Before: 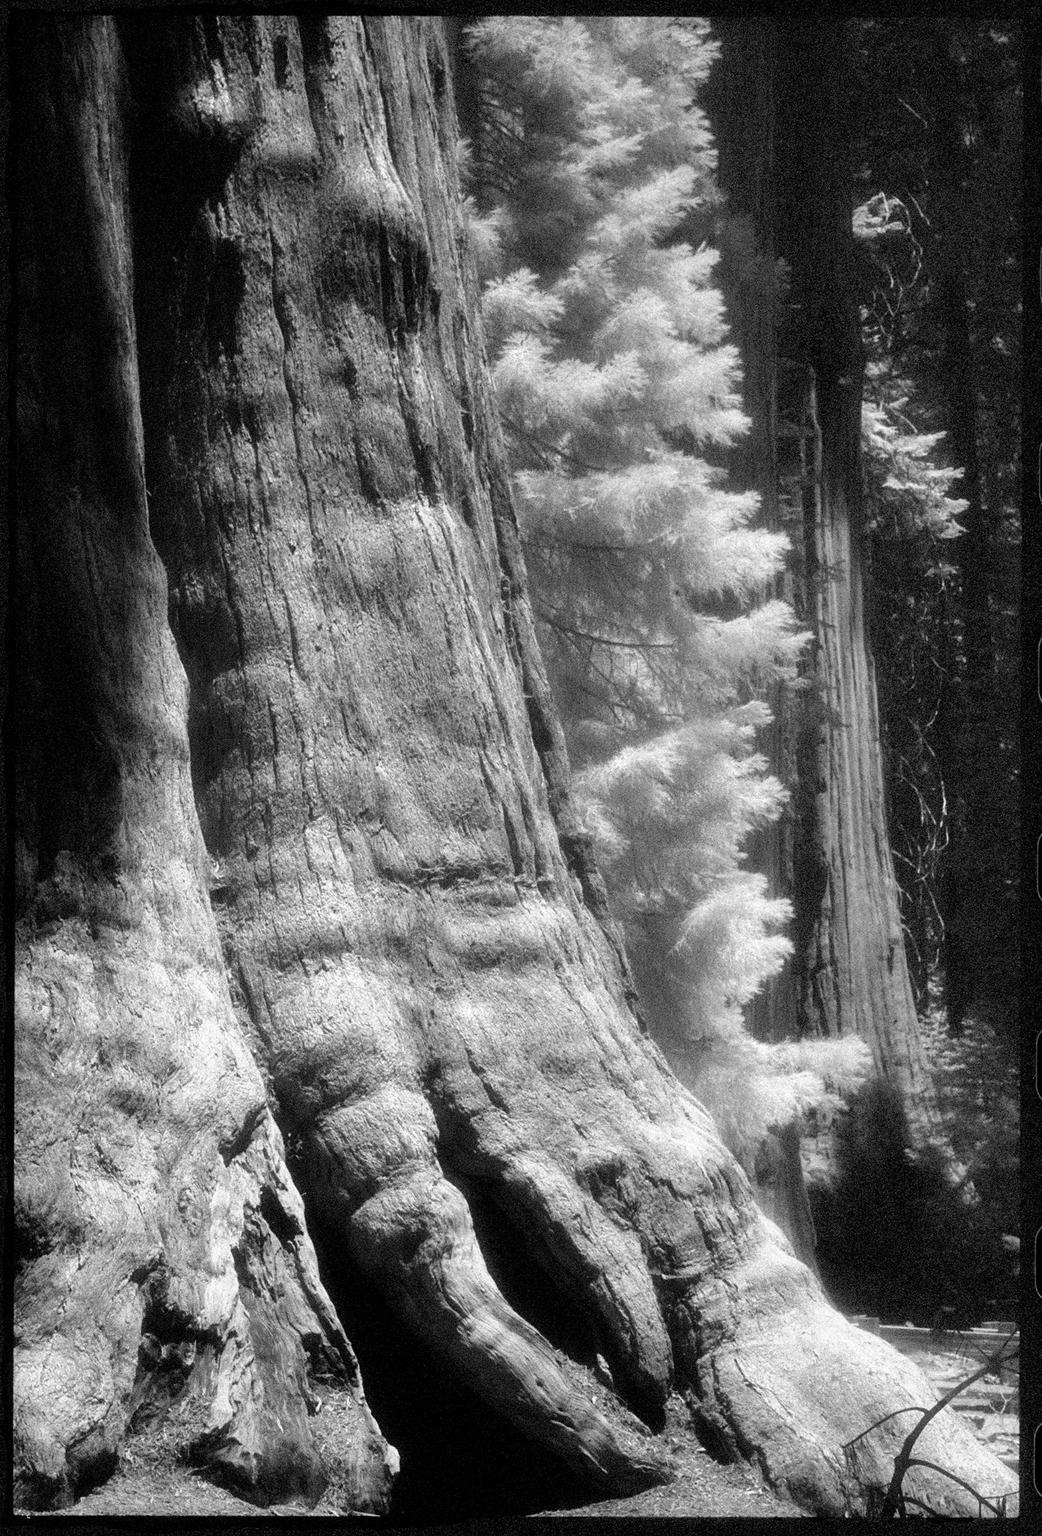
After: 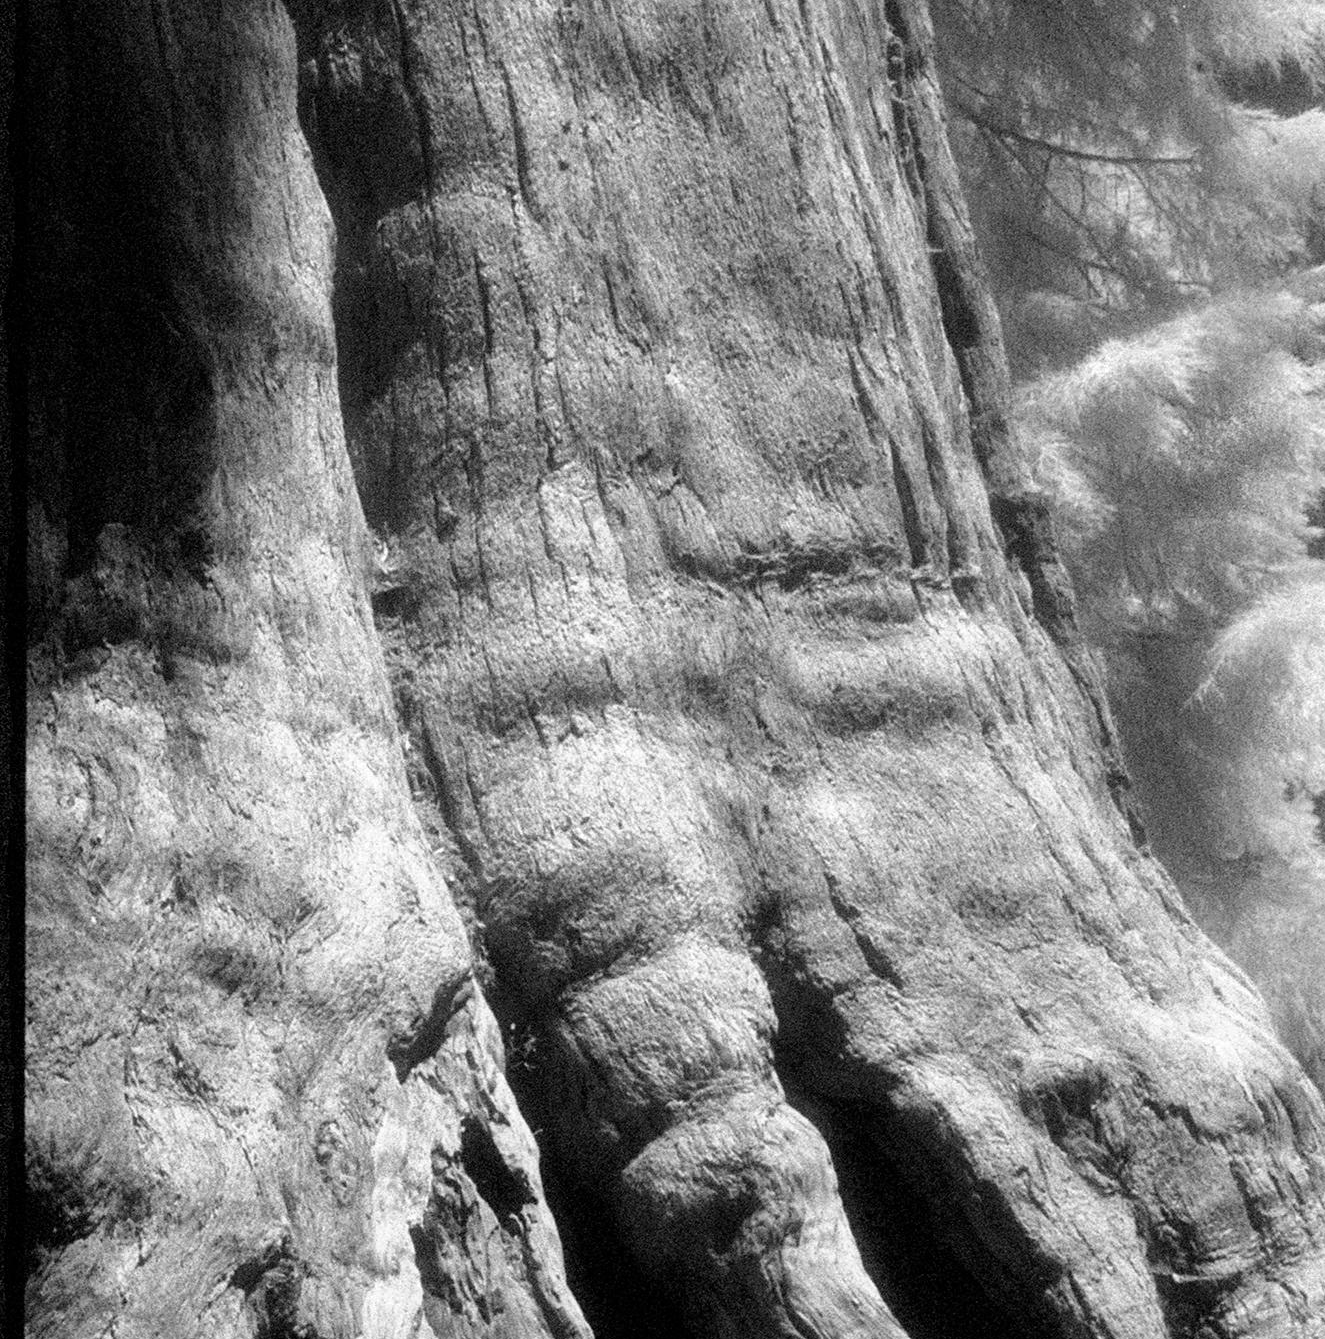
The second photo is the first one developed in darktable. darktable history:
crop: top 36.16%, right 28.182%, bottom 14.612%
